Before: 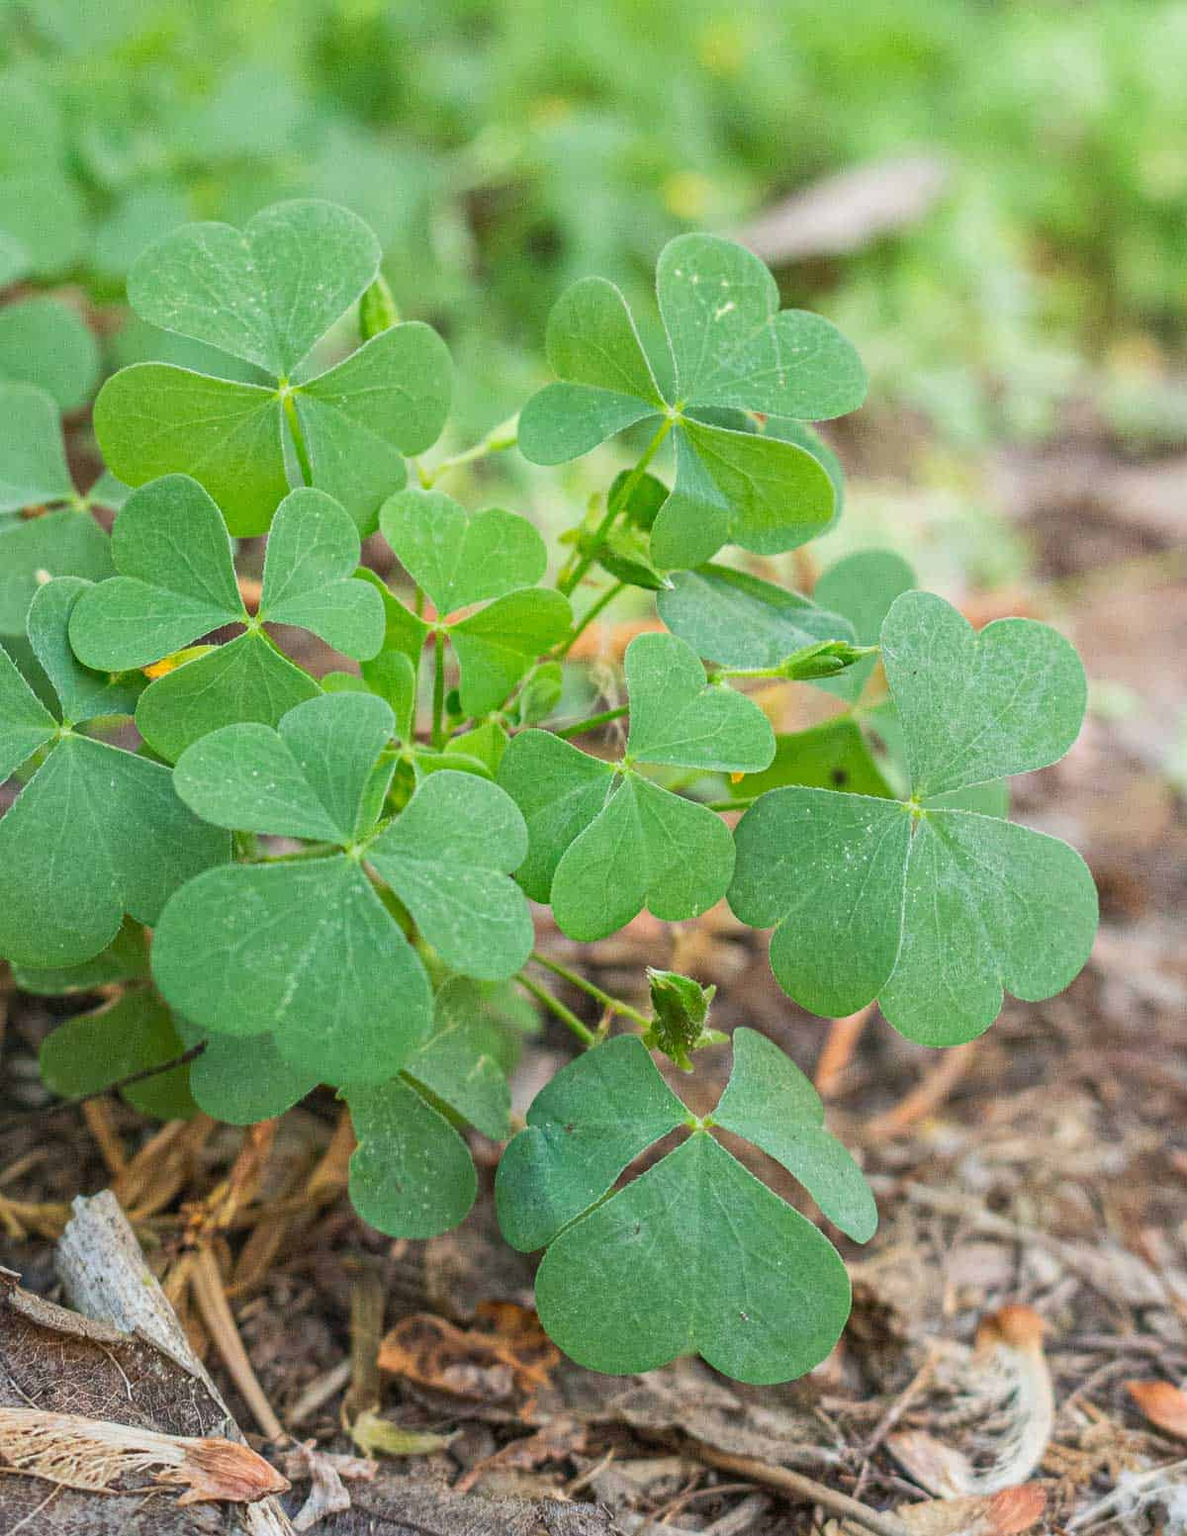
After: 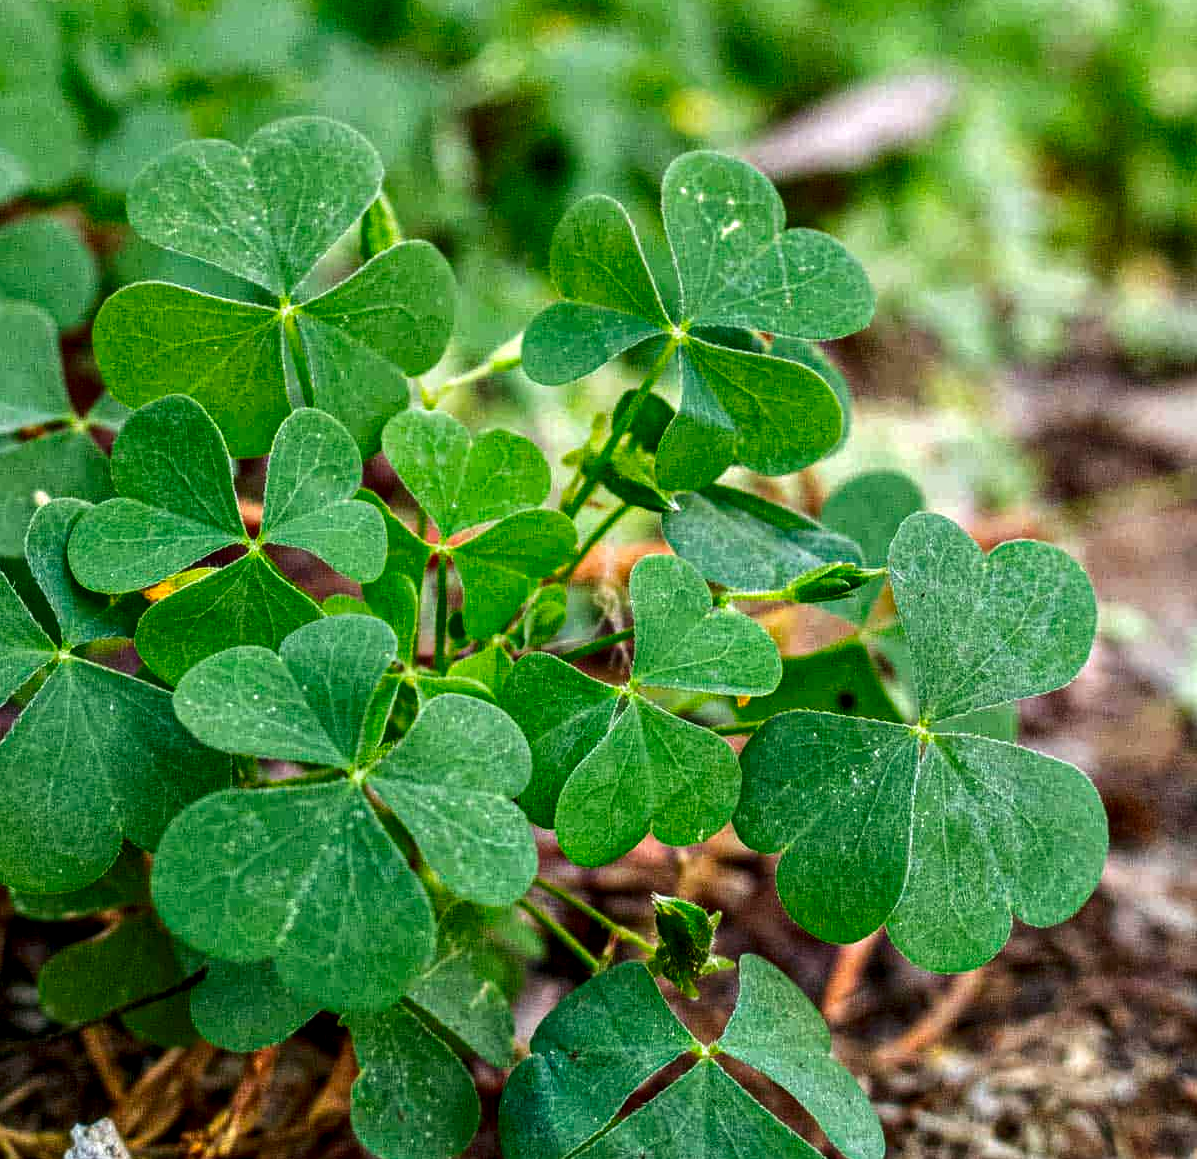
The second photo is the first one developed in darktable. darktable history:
contrast equalizer: octaves 7, y [[0.6 ×6], [0.55 ×6], [0 ×6], [0 ×6], [0 ×6]]
local contrast: detail 130%
contrast brightness saturation: brightness -0.25, saturation 0.2
exposure: exposure -0.051 EV, compensate highlight preservation false
crop: left 0.217%, top 5.532%, bottom 19.805%
